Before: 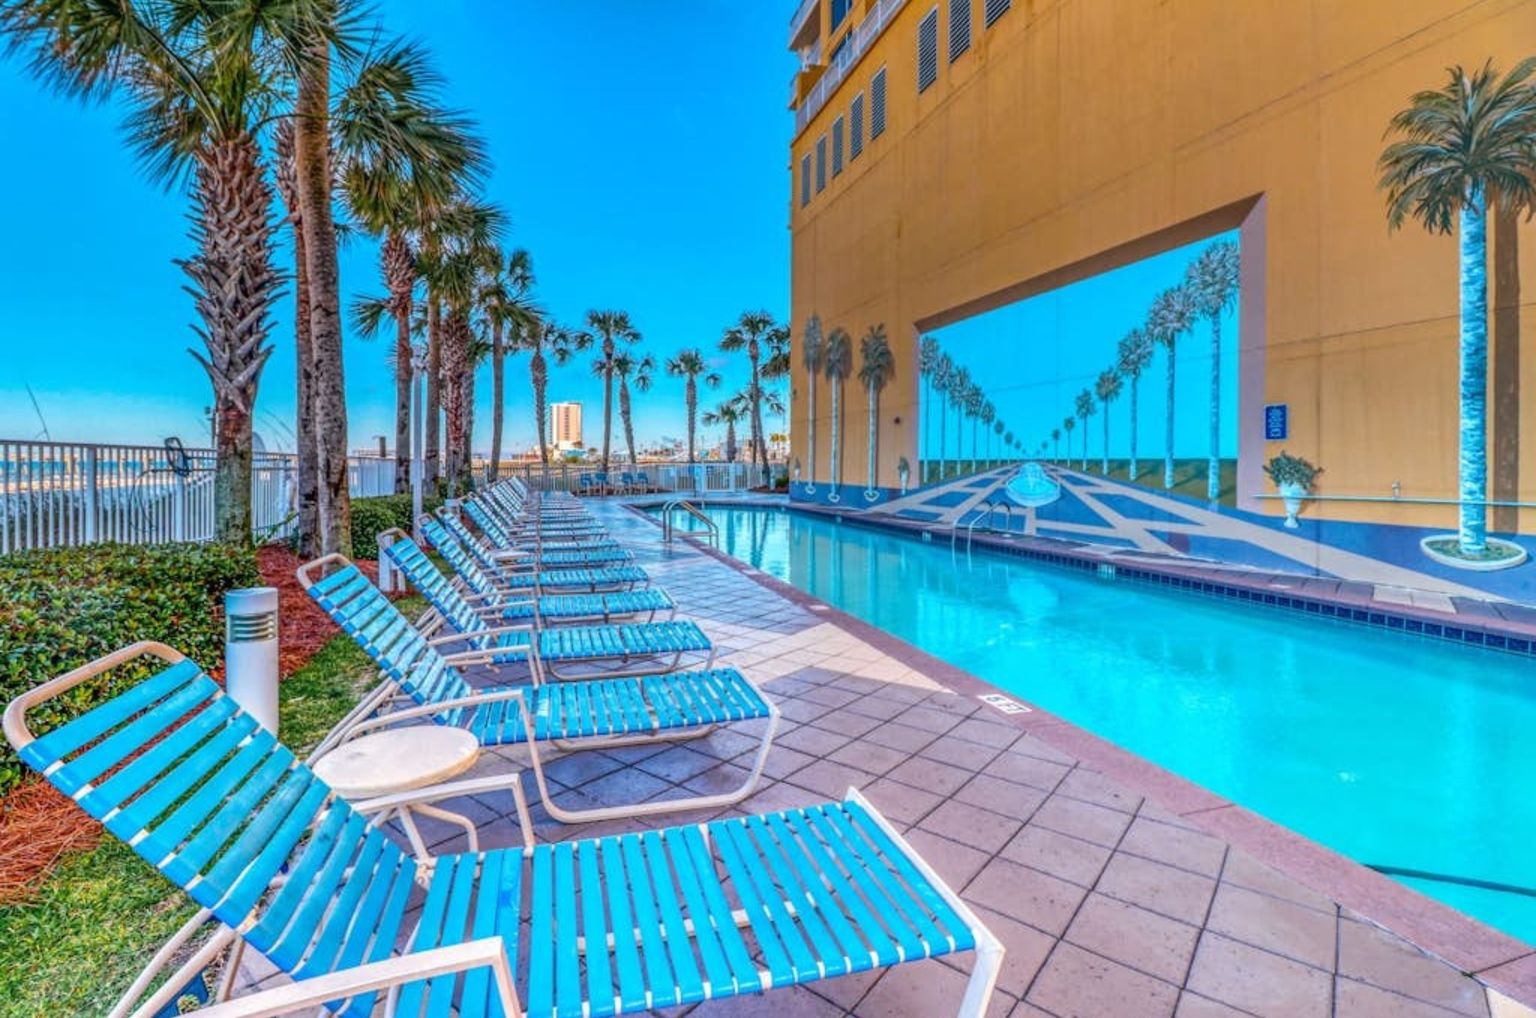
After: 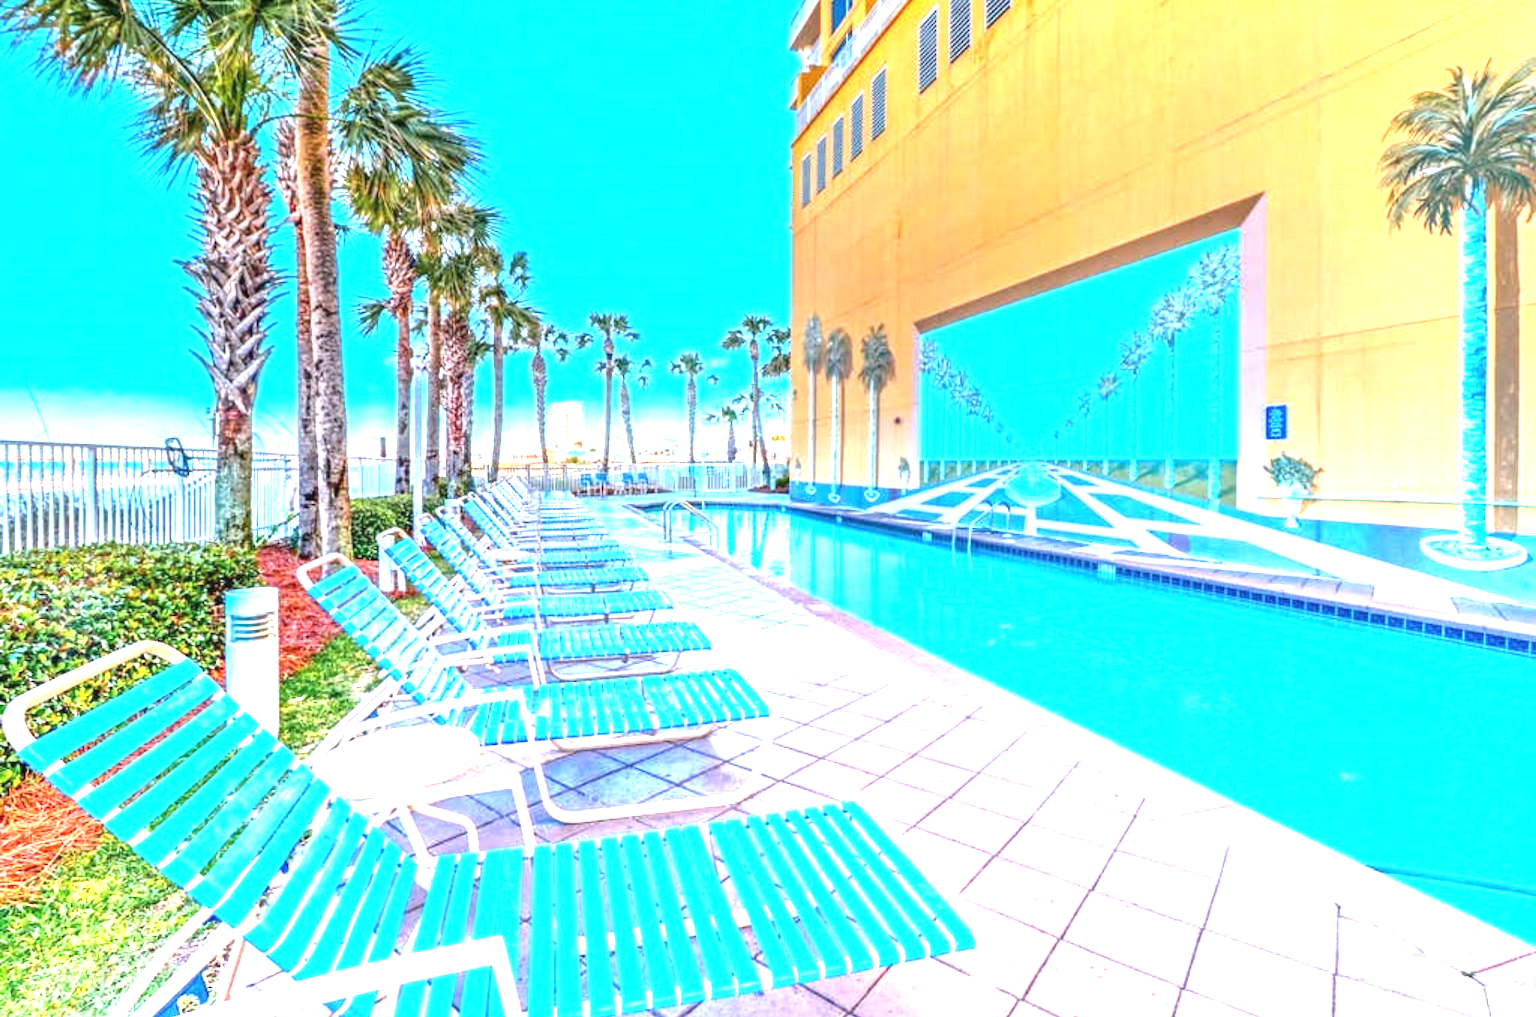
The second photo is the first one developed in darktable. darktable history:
tone equalizer: edges refinement/feathering 500, mask exposure compensation -1.57 EV, preserve details no
exposure: black level correction 0, exposure 1.998 EV, compensate highlight preservation false
